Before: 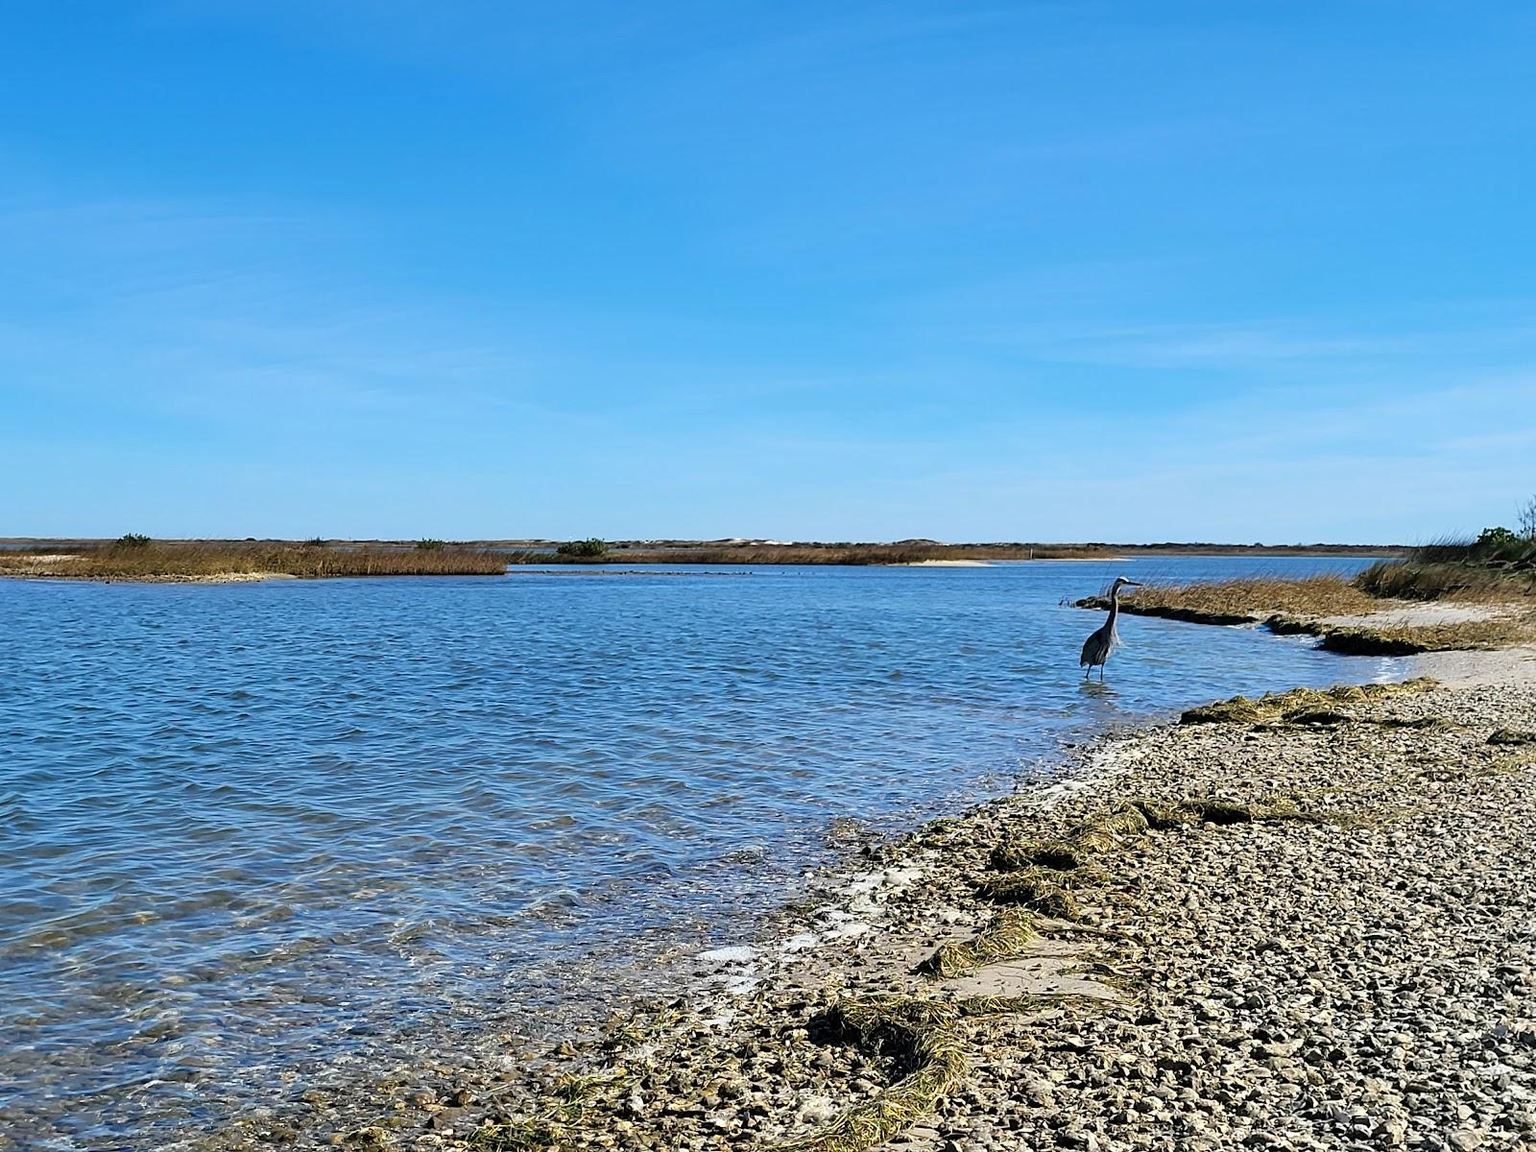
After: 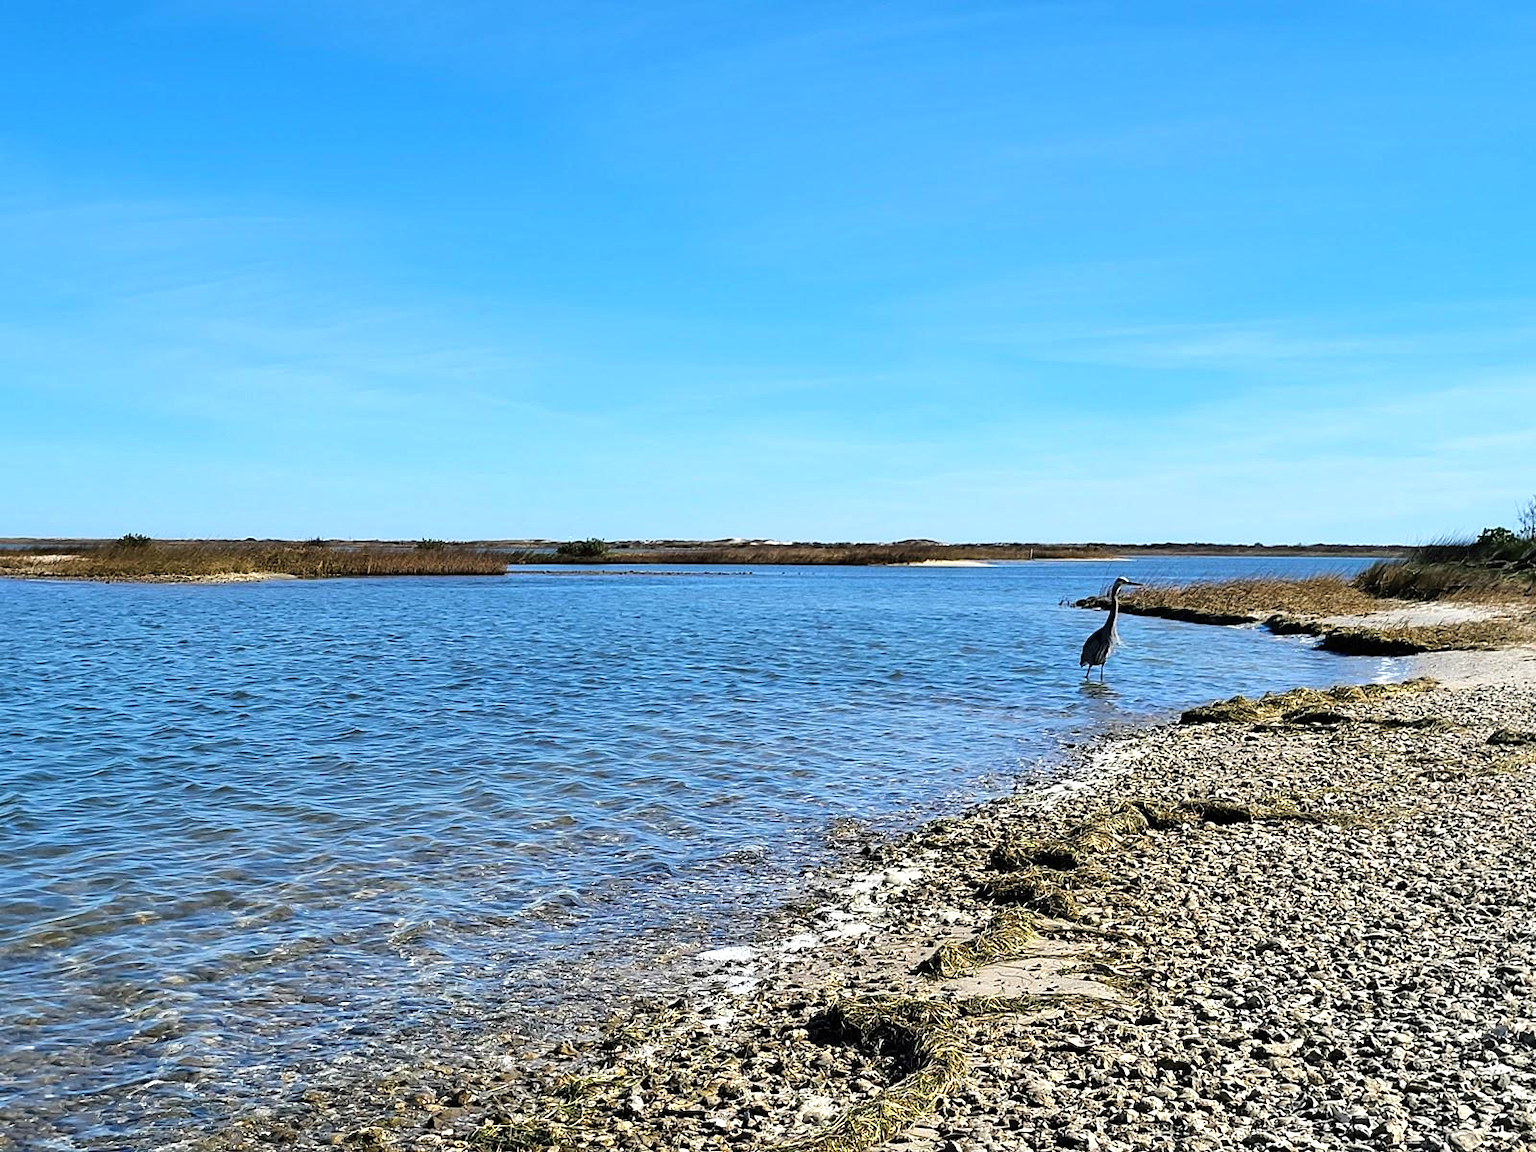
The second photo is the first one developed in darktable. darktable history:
tone equalizer: -8 EV -0.397 EV, -7 EV -0.419 EV, -6 EV -0.296 EV, -5 EV -0.255 EV, -3 EV 0.214 EV, -2 EV 0.31 EV, -1 EV 0.411 EV, +0 EV 0.427 EV, edges refinement/feathering 500, mask exposure compensation -1.57 EV, preserve details no
